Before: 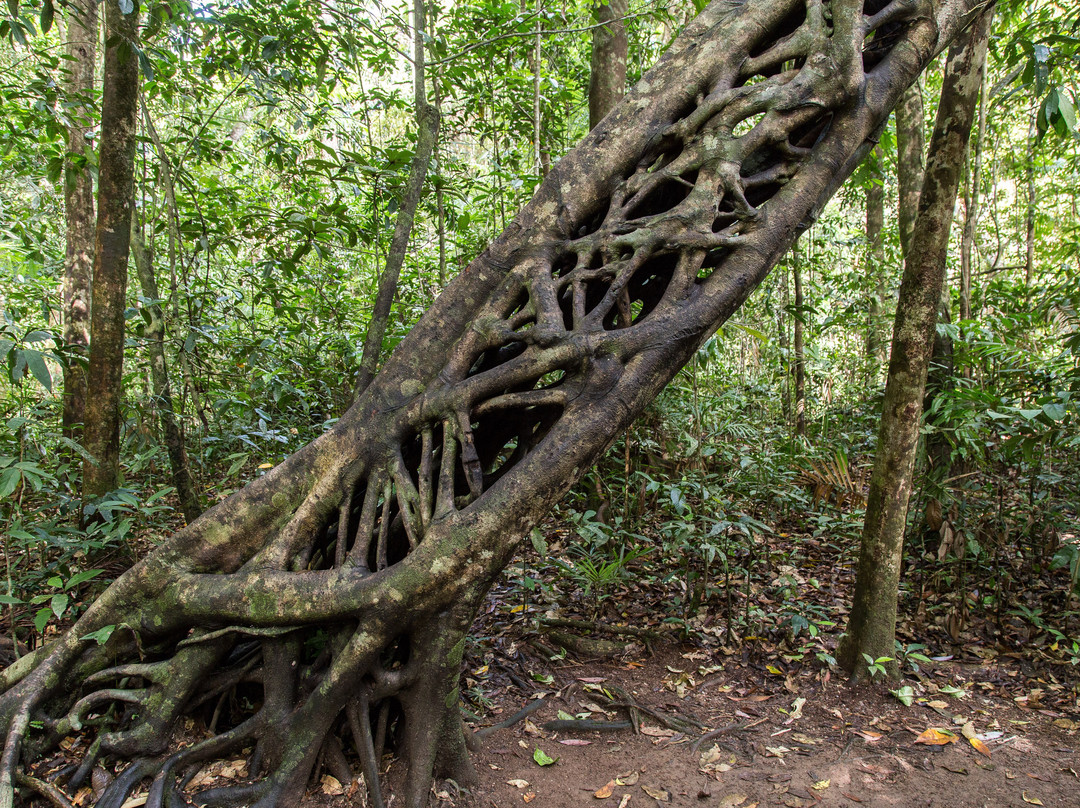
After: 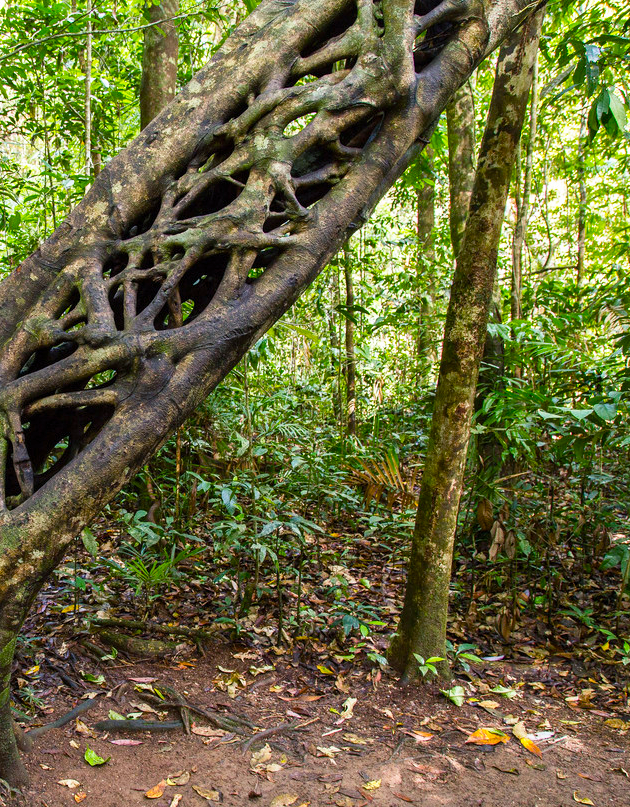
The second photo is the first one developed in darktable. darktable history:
base curve: curves: ch0 [(0, 0) (0.666, 0.806) (1, 1)], preserve colors none
color balance rgb: shadows lift › chroma 2.048%, shadows lift › hue 247.09°, power › hue 62.59°, linear chroma grading › global chroma 0.877%, perceptual saturation grading › global saturation 36.028%, perceptual saturation grading › shadows 35.456%
crop: left 41.637%
